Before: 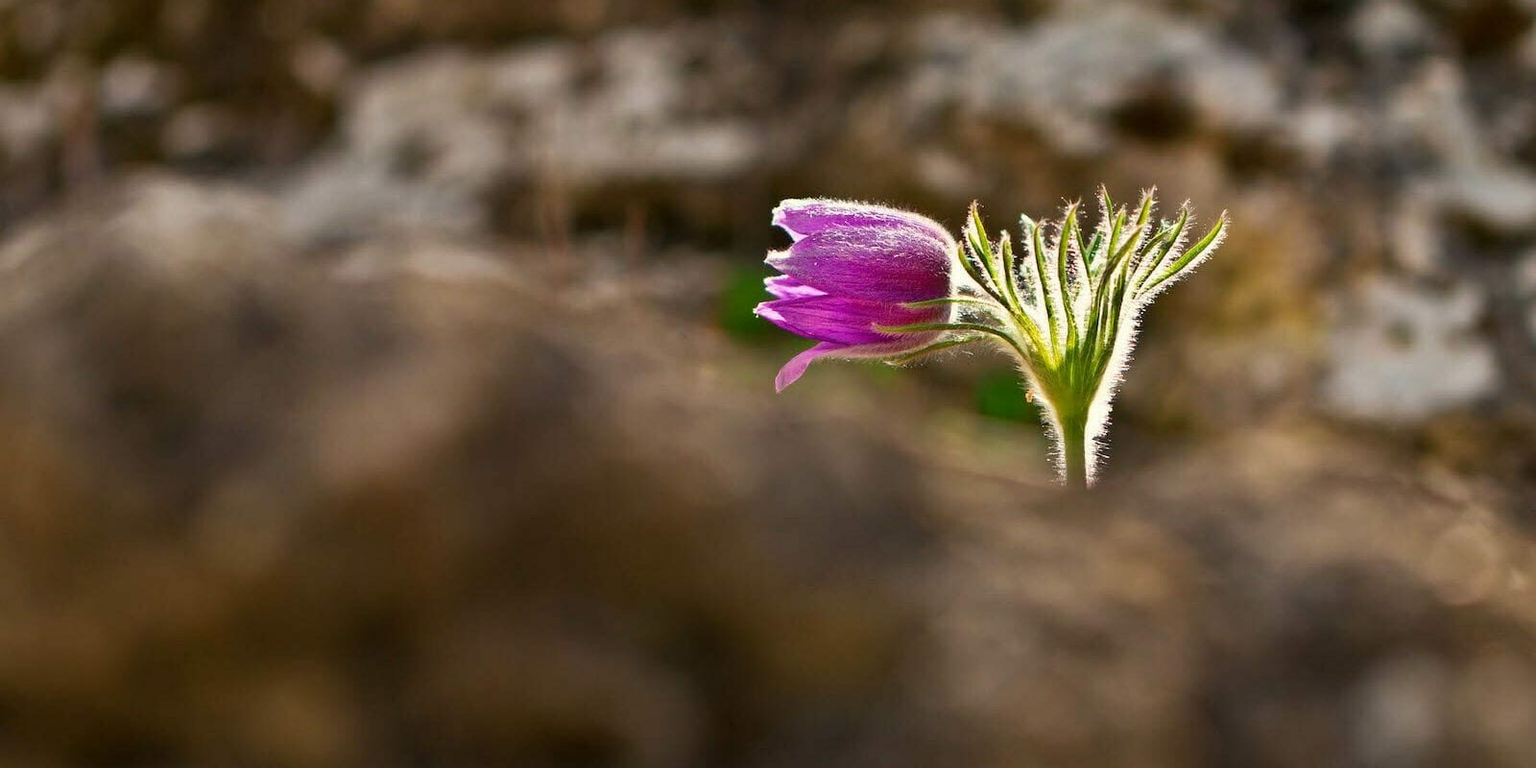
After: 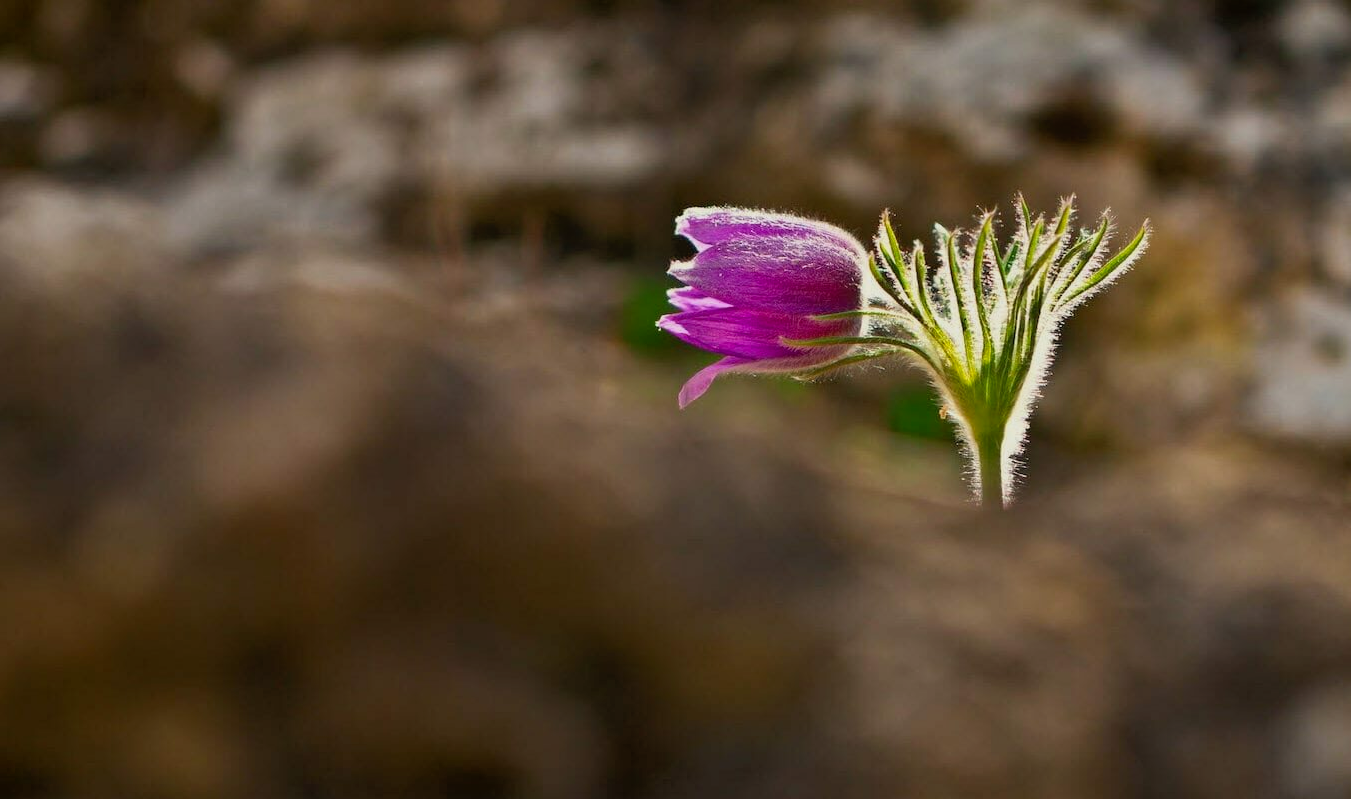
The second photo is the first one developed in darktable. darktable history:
contrast brightness saturation: contrast 0.044, saturation 0.069
local contrast: mode bilateral grid, contrast 100, coarseness 99, detail 90%, midtone range 0.2
crop: left 8.082%, right 7.471%
exposure: exposure -0.303 EV, compensate highlight preservation false
tone equalizer: -8 EV -0.541 EV, edges refinement/feathering 500, mask exposure compensation -1.57 EV, preserve details no
